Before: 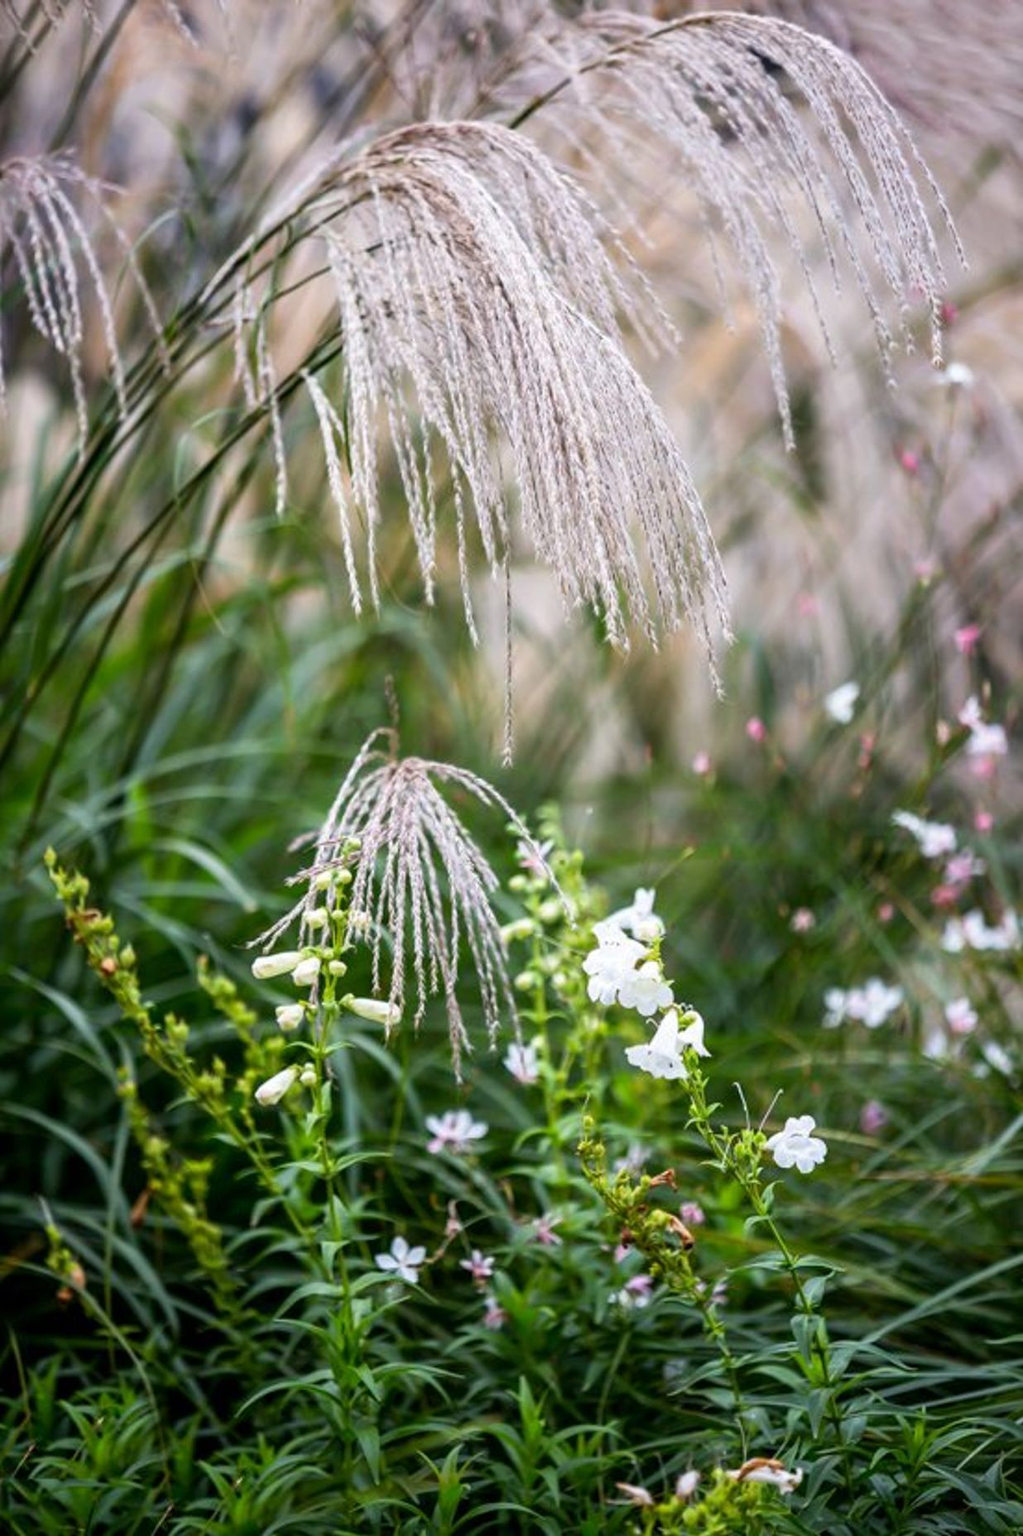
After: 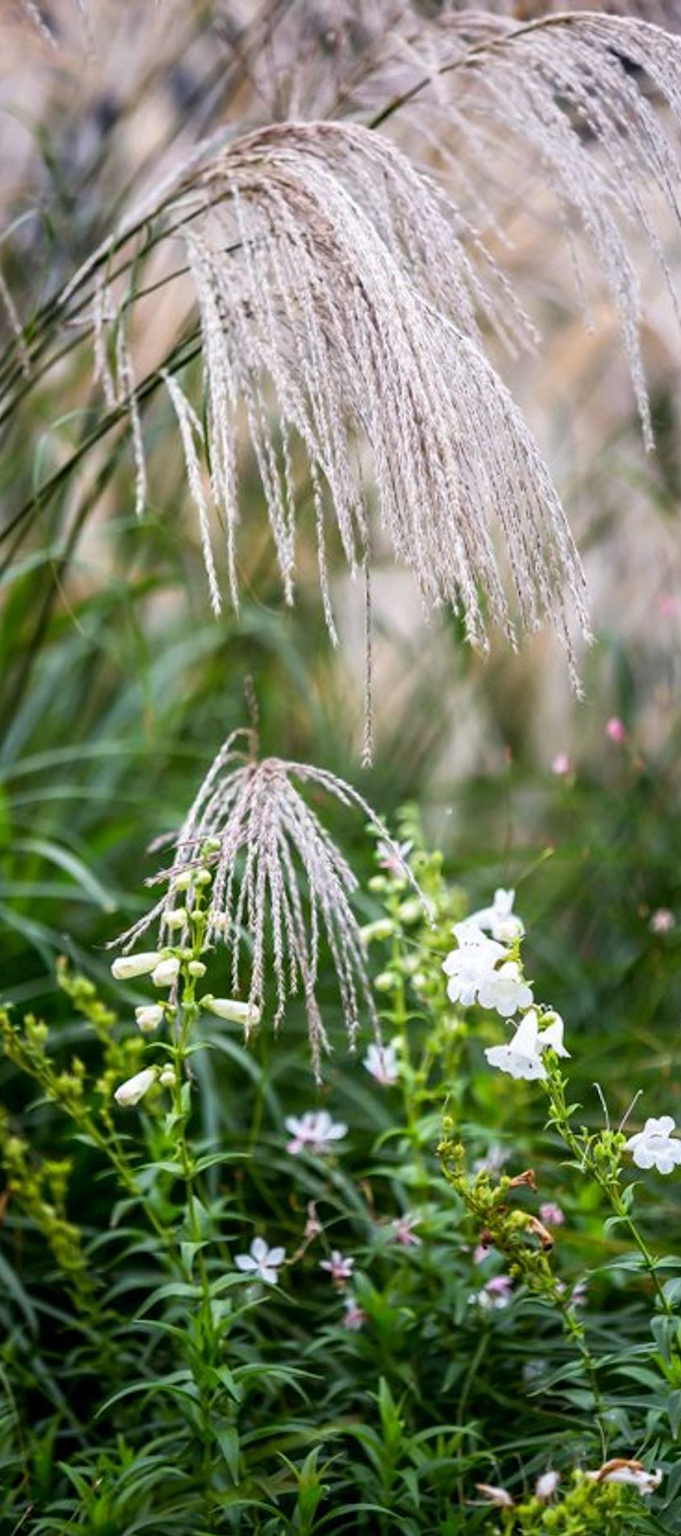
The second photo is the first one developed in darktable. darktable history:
crop and rotate: left 13.806%, right 19.543%
